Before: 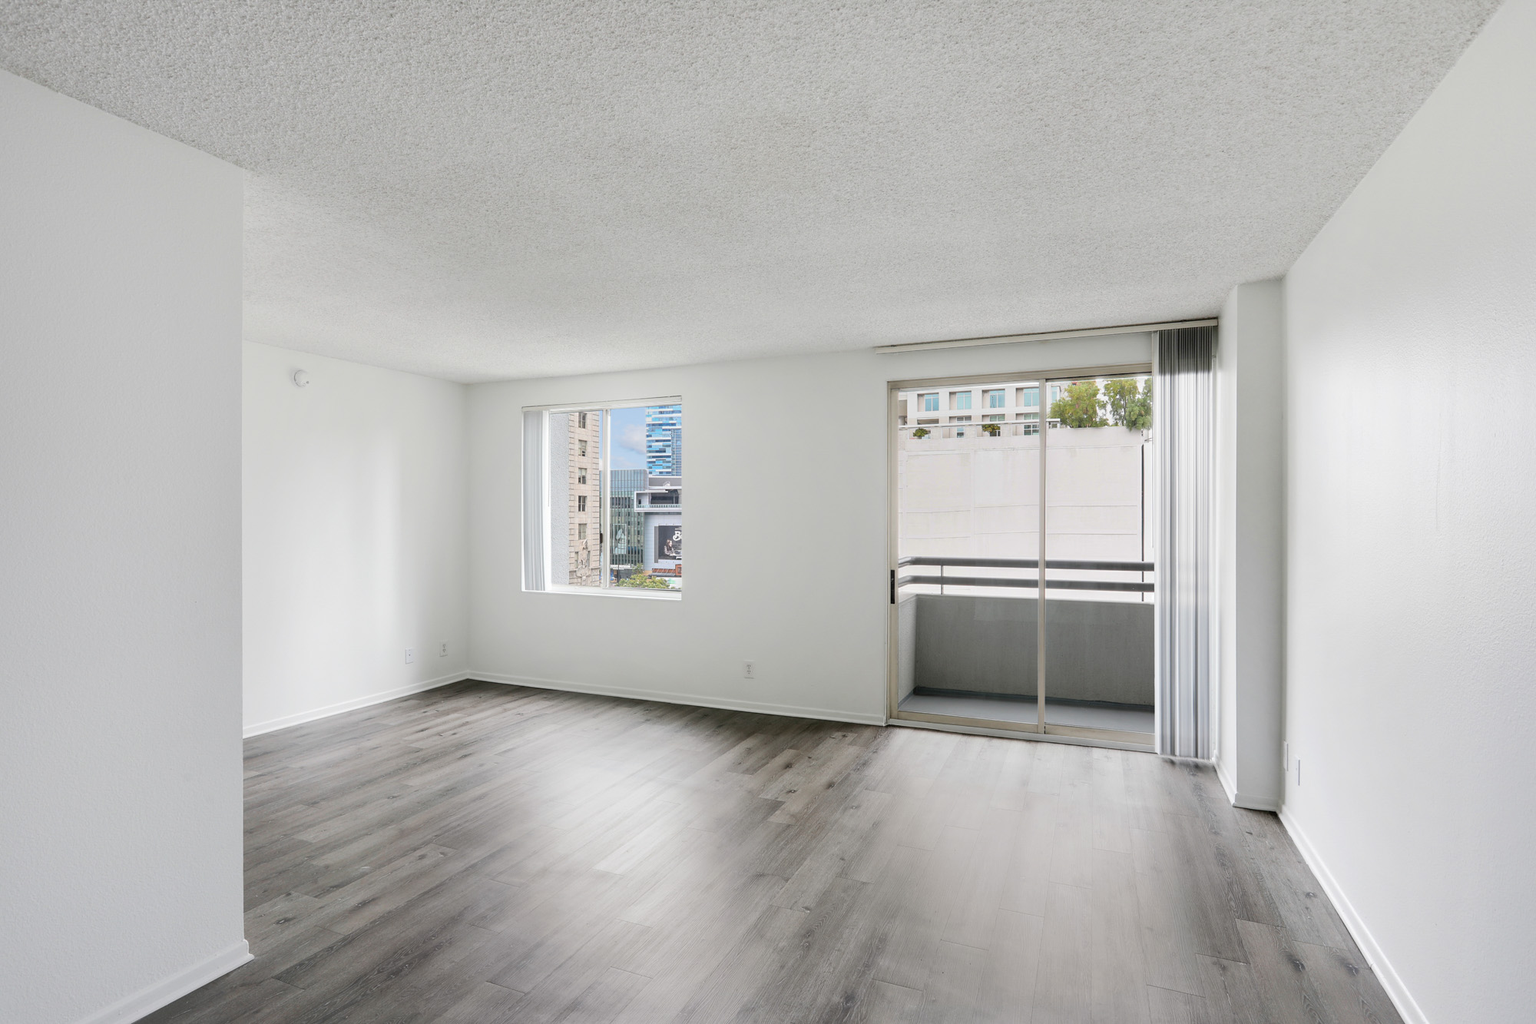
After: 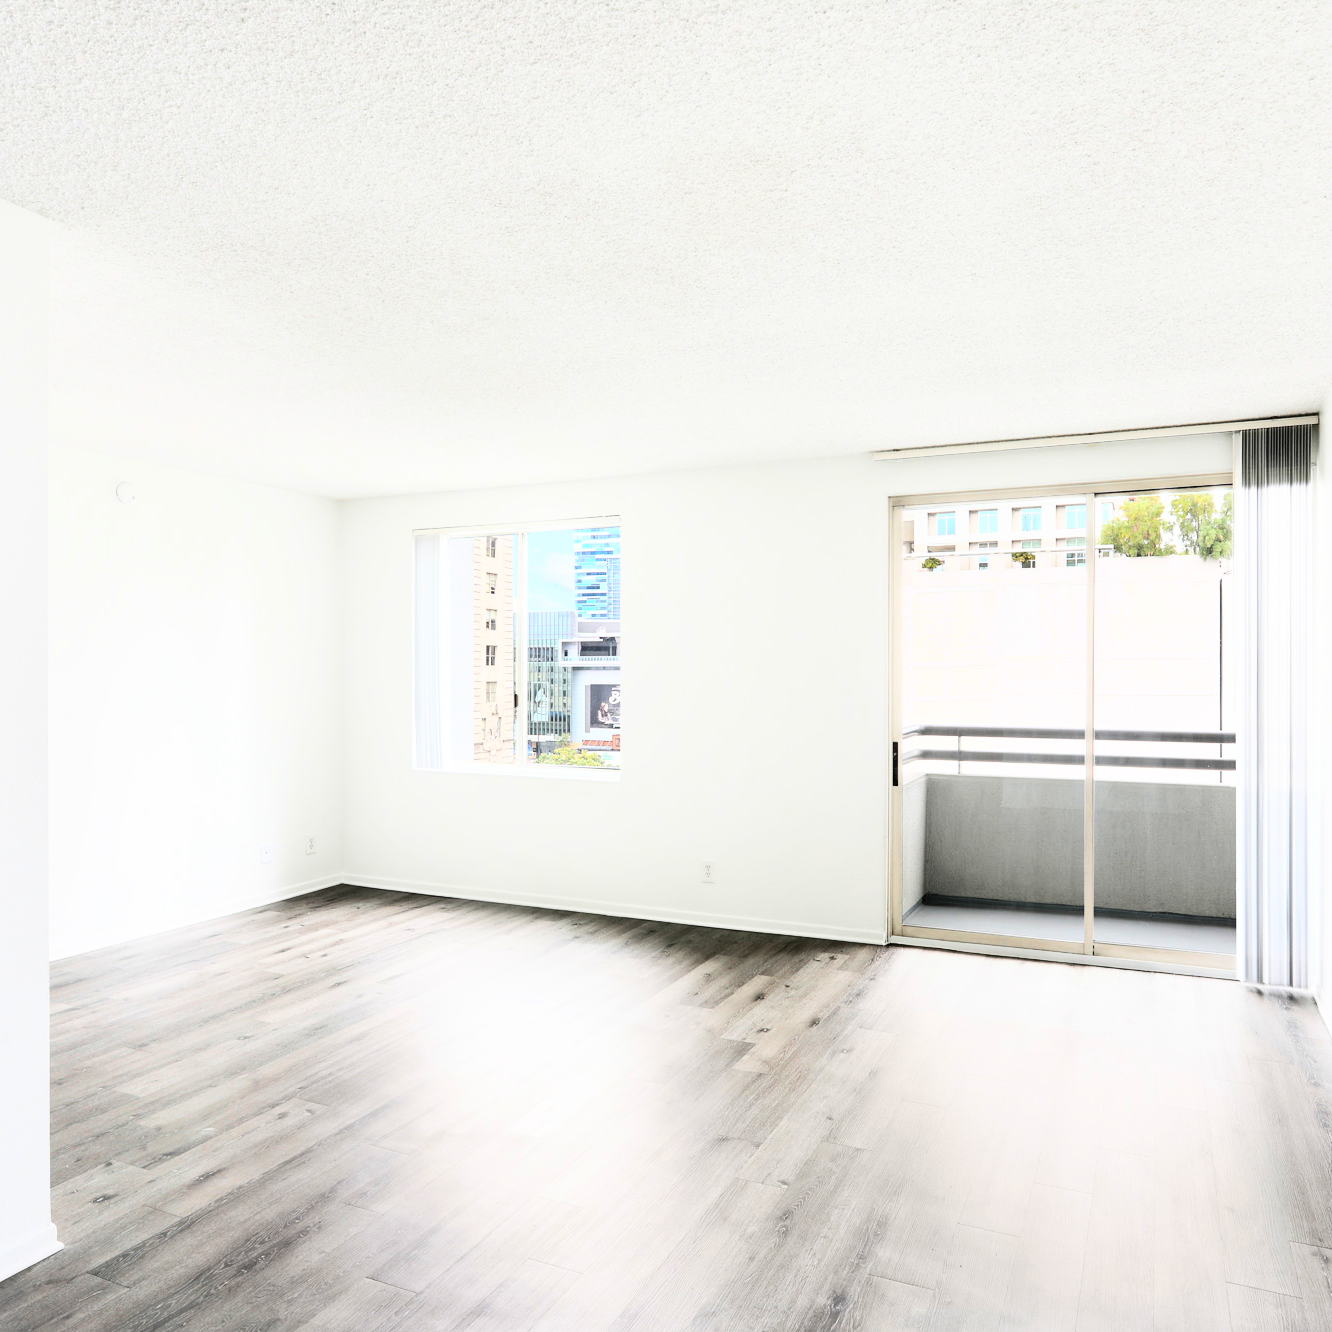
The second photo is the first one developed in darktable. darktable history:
crop and rotate: left 13.37%, right 19.999%
base curve: curves: ch0 [(0, 0) (0.007, 0.004) (0.027, 0.03) (0.046, 0.07) (0.207, 0.54) (0.442, 0.872) (0.673, 0.972) (1, 1)]
